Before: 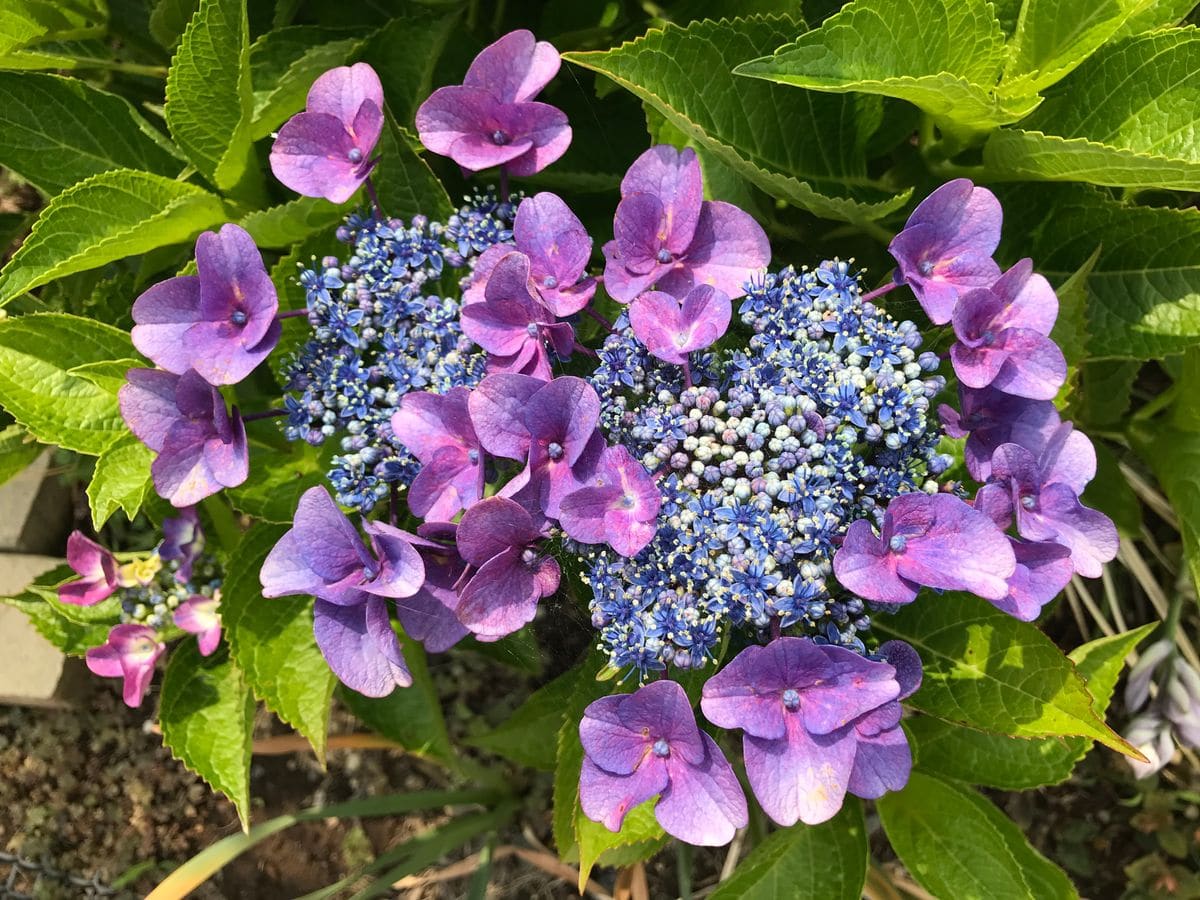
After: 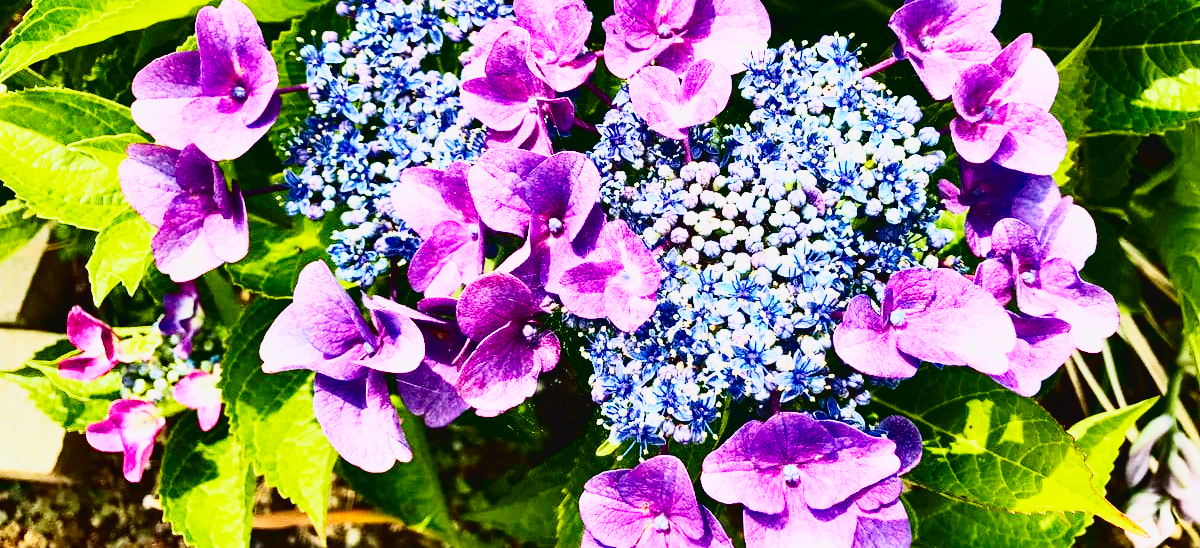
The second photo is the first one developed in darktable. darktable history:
base curve: curves: ch0 [(0, 0) (0.007, 0.004) (0.027, 0.03) (0.046, 0.07) (0.207, 0.54) (0.442, 0.872) (0.673, 0.972) (1, 1)], preserve colors none
tone curve: curves: ch0 [(0, 0.031) (0.139, 0.084) (0.311, 0.278) (0.495, 0.544) (0.718, 0.816) (0.841, 0.909) (1, 0.967)]; ch1 [(0, 0) (0.272, 0.249) (0.388, 0.385) (0.479, 0.456) (0.495, 0.497) (0.538, 0.55) (0.578, 0.595) (0.707, 0.778) (1, 1)]; ch2 [(0, 0) (0.125, 0.089) (0.353, 0.329) (0.443, 0.408) (0.502, 0.495) (0.56, 0.553) (0.608, 0.631) (1, 1)], color space Lab, independent channels, preserve colors none
contrast brightness saturation: contrast 0.065, brightness -0.128, saturation 0.047
crop and rotate: top 25.003%, bottom 14.029%
haze removal: adaptive false
shadows and highlights: soften with gaussian
